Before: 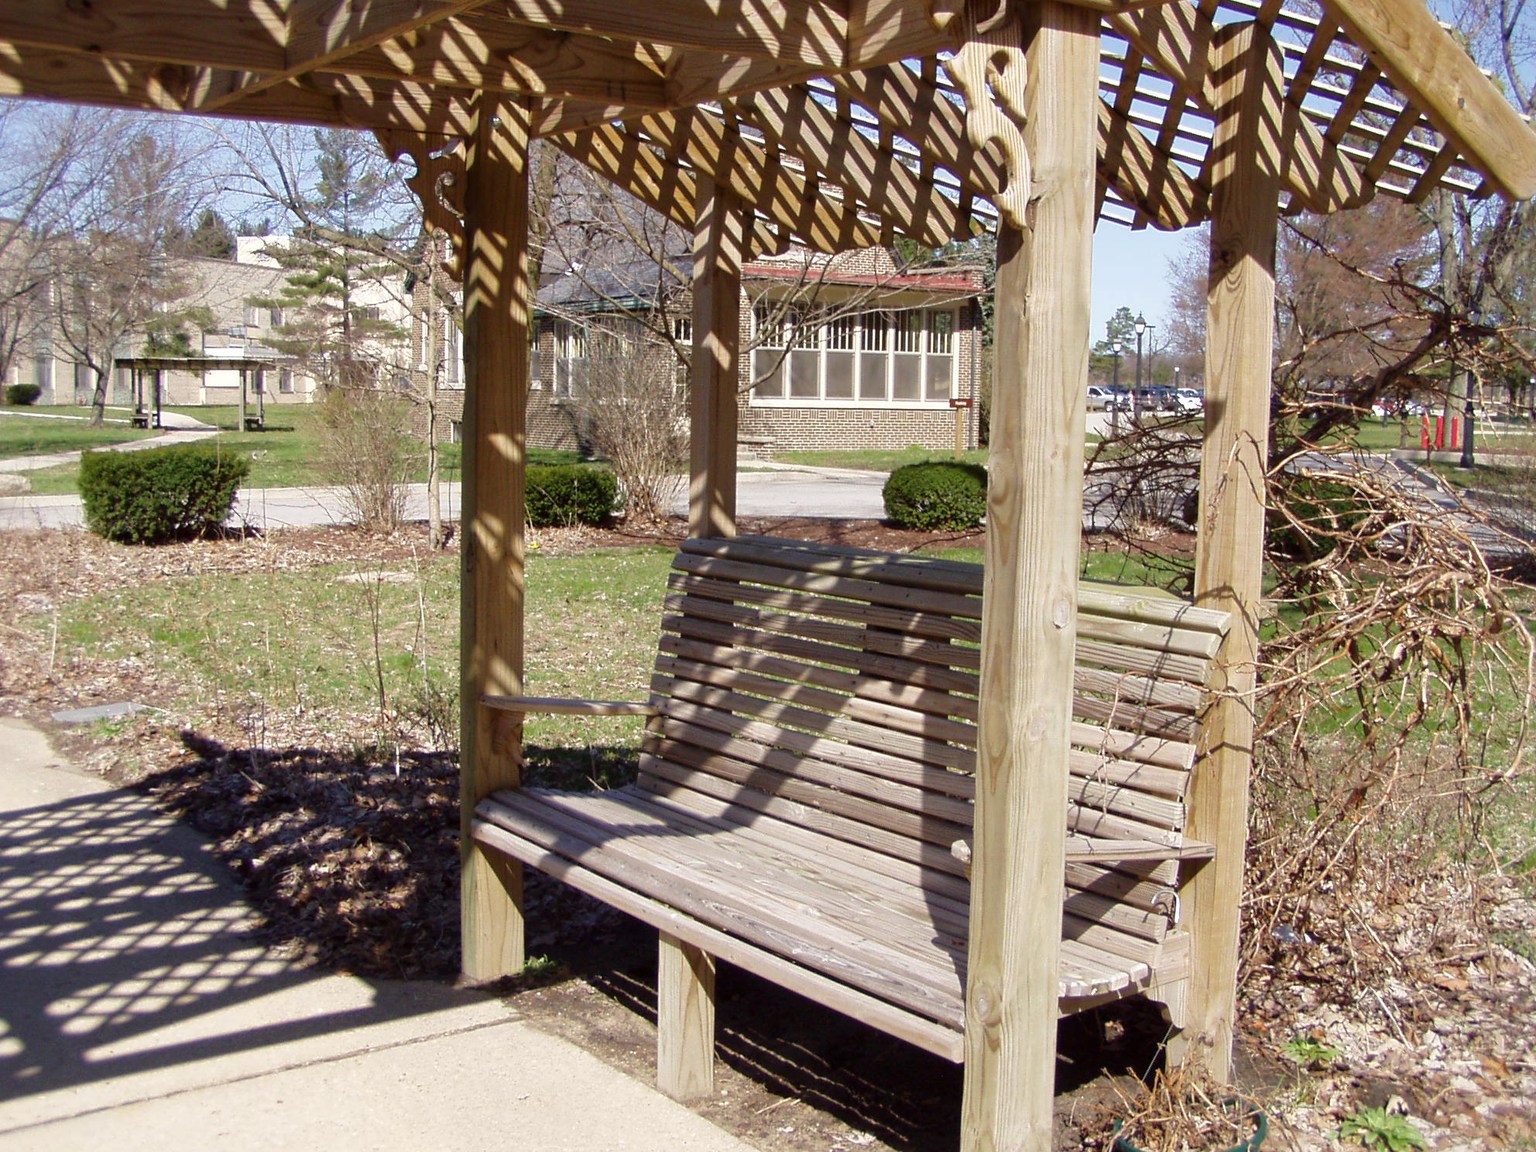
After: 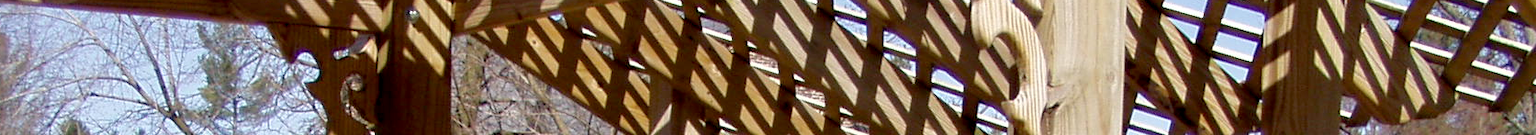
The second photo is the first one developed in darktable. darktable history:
exposure: black level correction 0.009, exposure 0.014 EV, compensate highlight preservation false
crop and rotate: left 9.644%, top 9.491%, right 6.021%, bottom 80.509%
